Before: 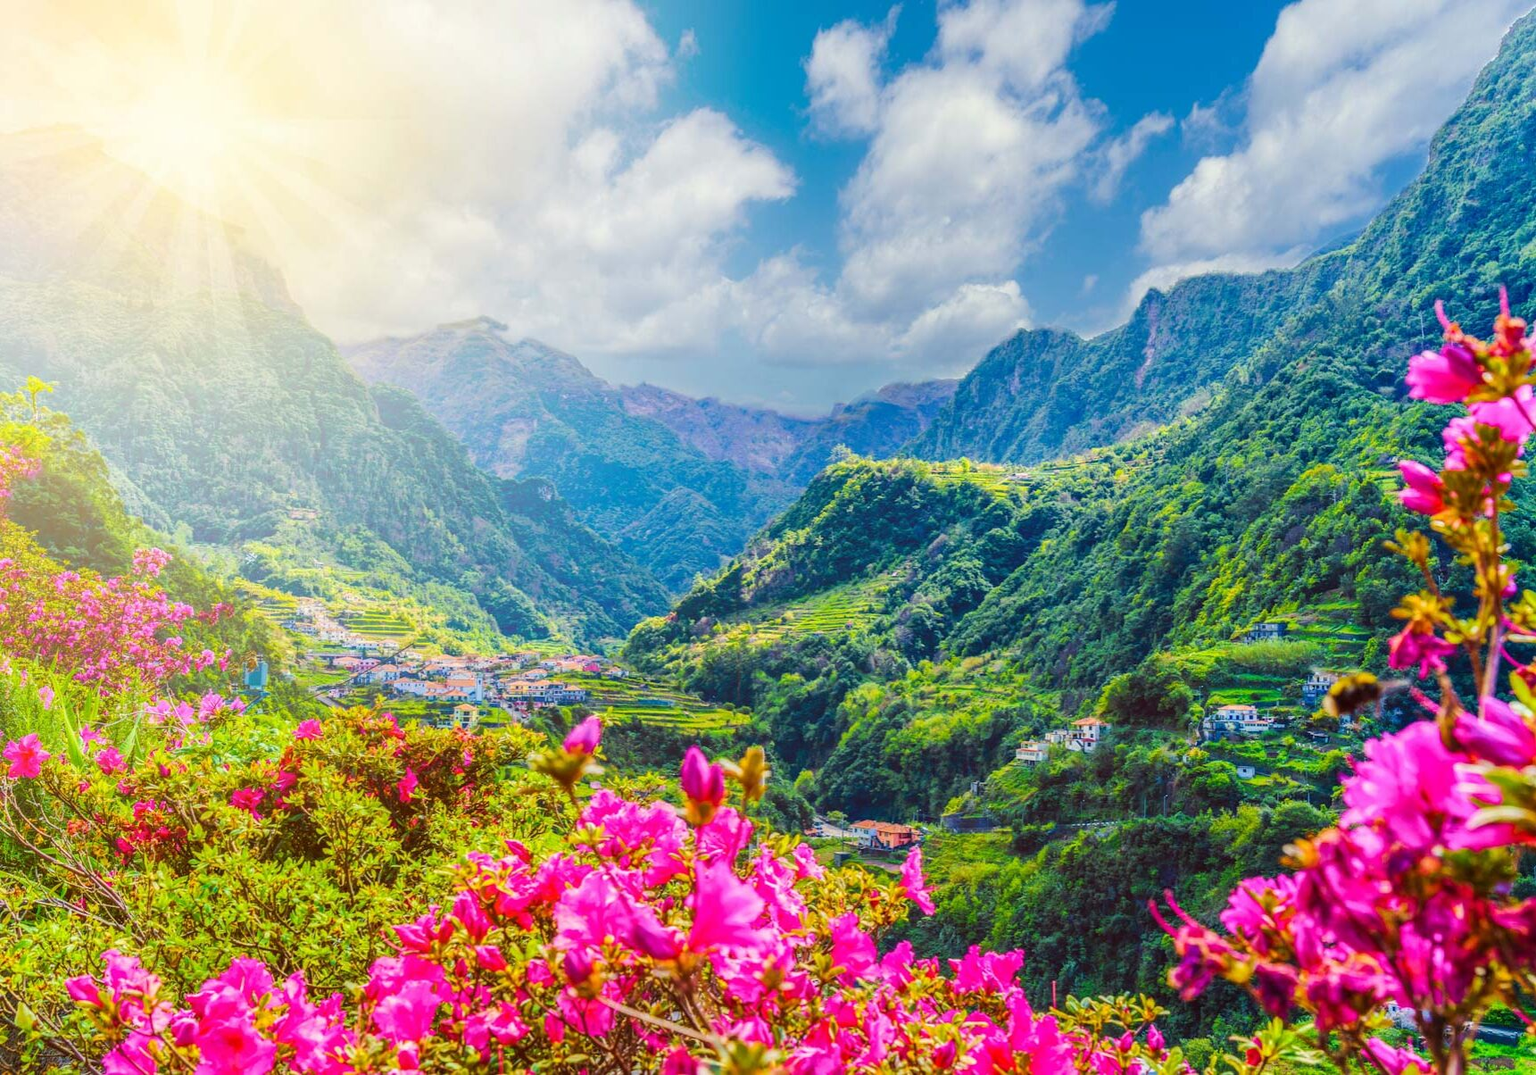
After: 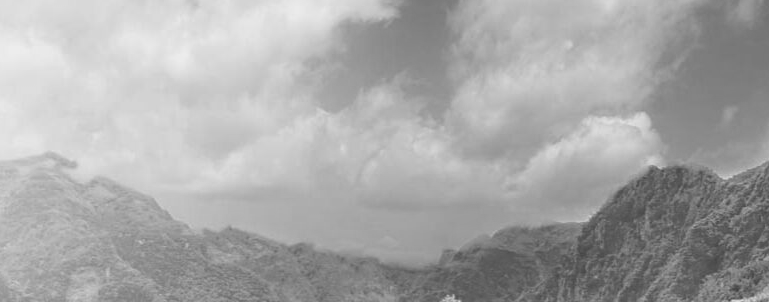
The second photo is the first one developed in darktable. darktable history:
crop: left 28.64%, top 16.832%, right 26.637%, bottom 58.055%
monochrome: a -11.7, b 1.62, size 0.5, highlights 0.38
